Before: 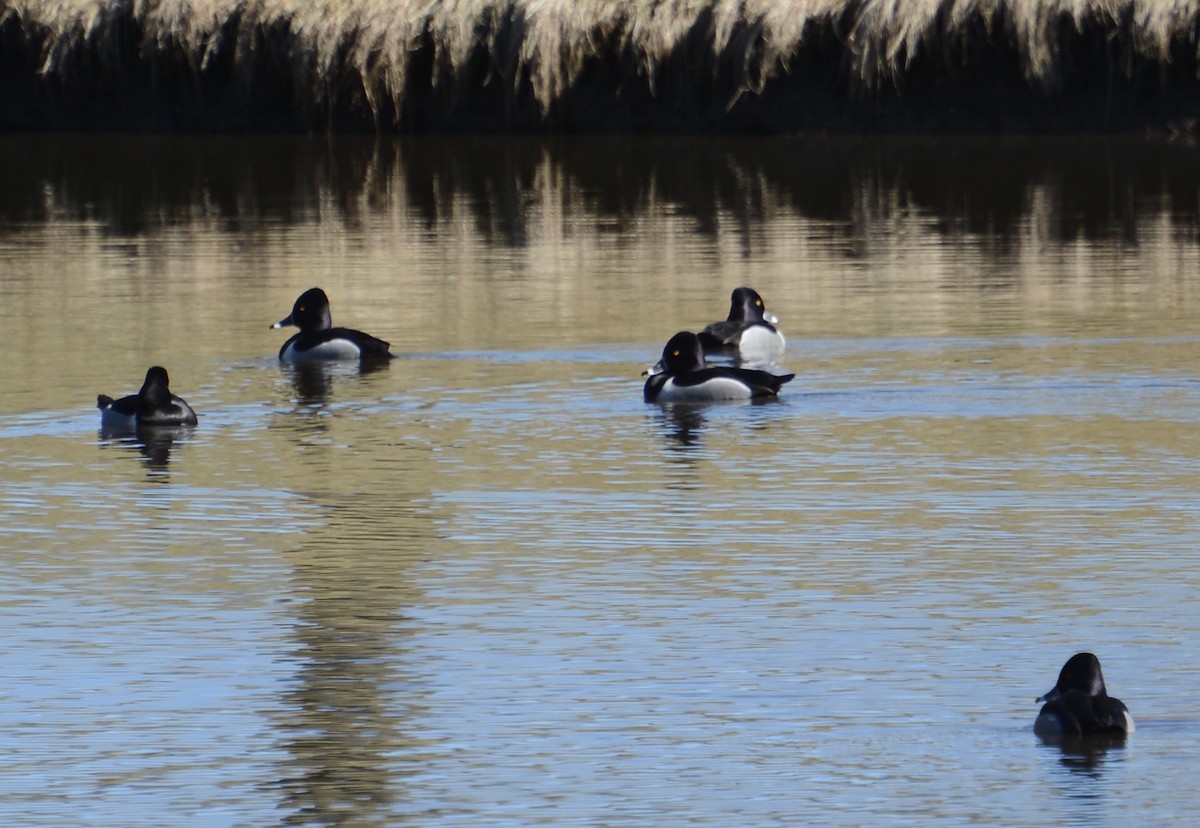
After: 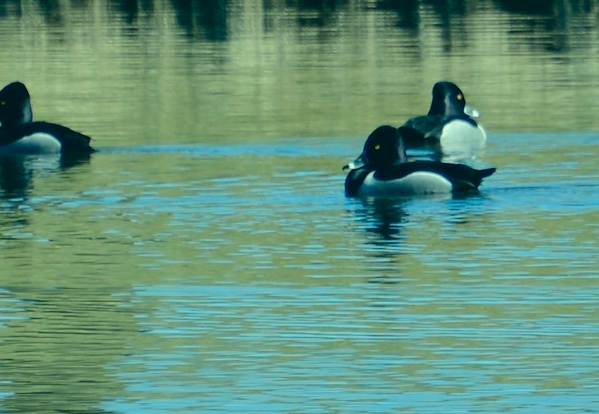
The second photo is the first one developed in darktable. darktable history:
crop: left 25%, top 25%, right 25%, bottom 25%
color correction: highlights a* -20.08, highlights b* 9.8, shadows a* -20.4, shadows b* -10.76
